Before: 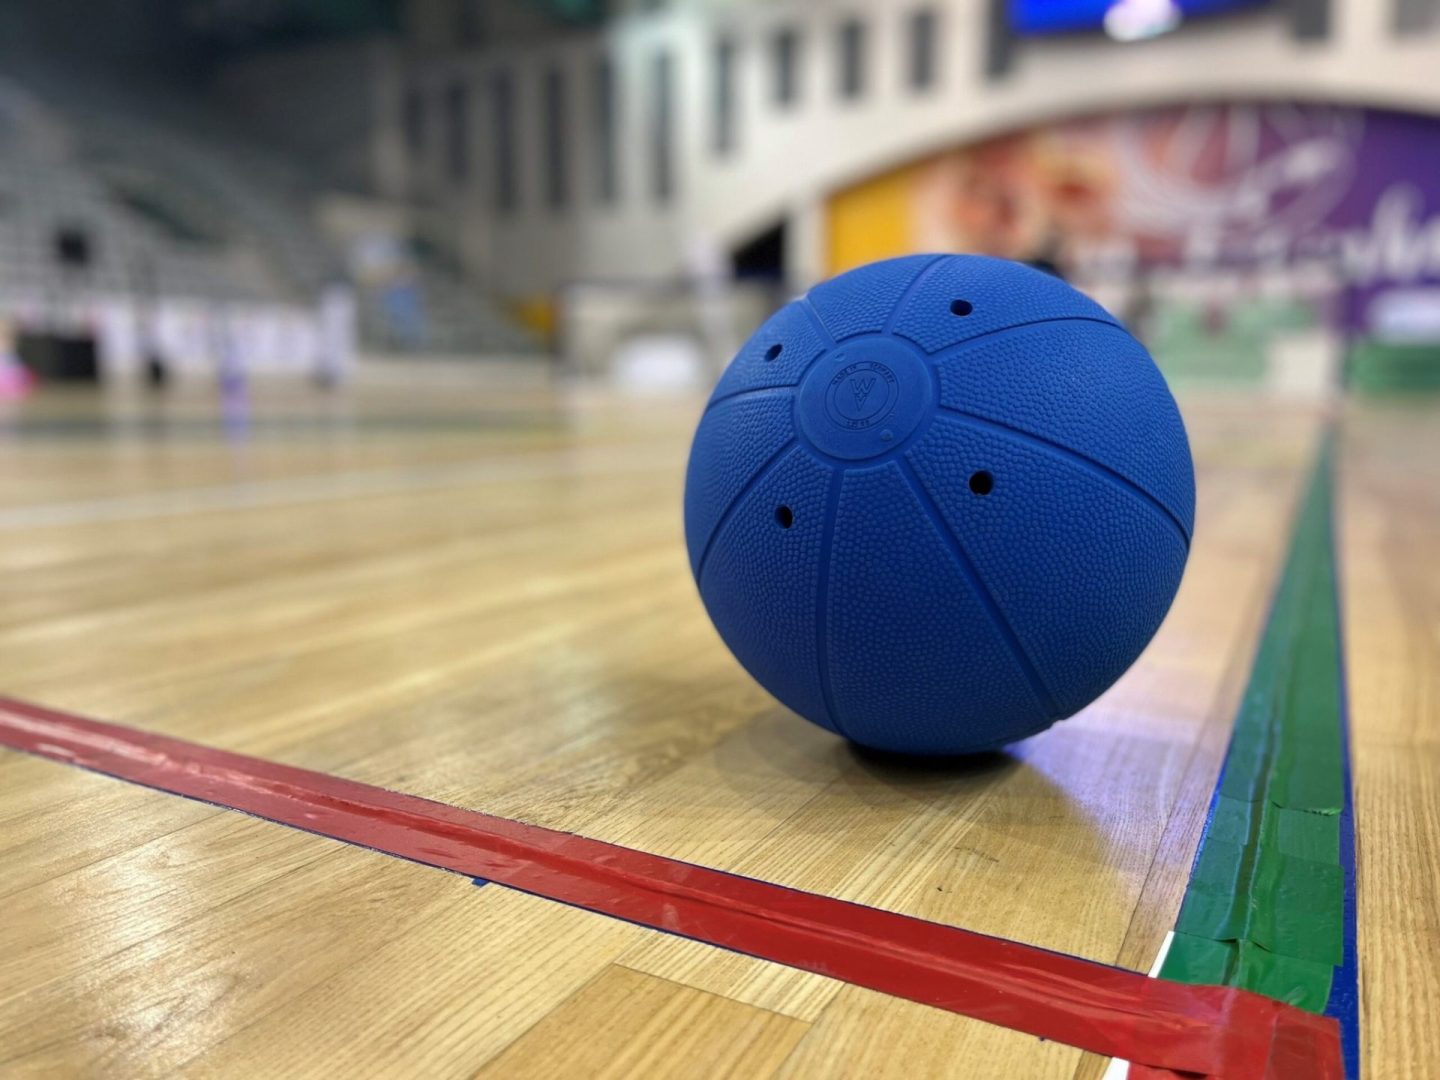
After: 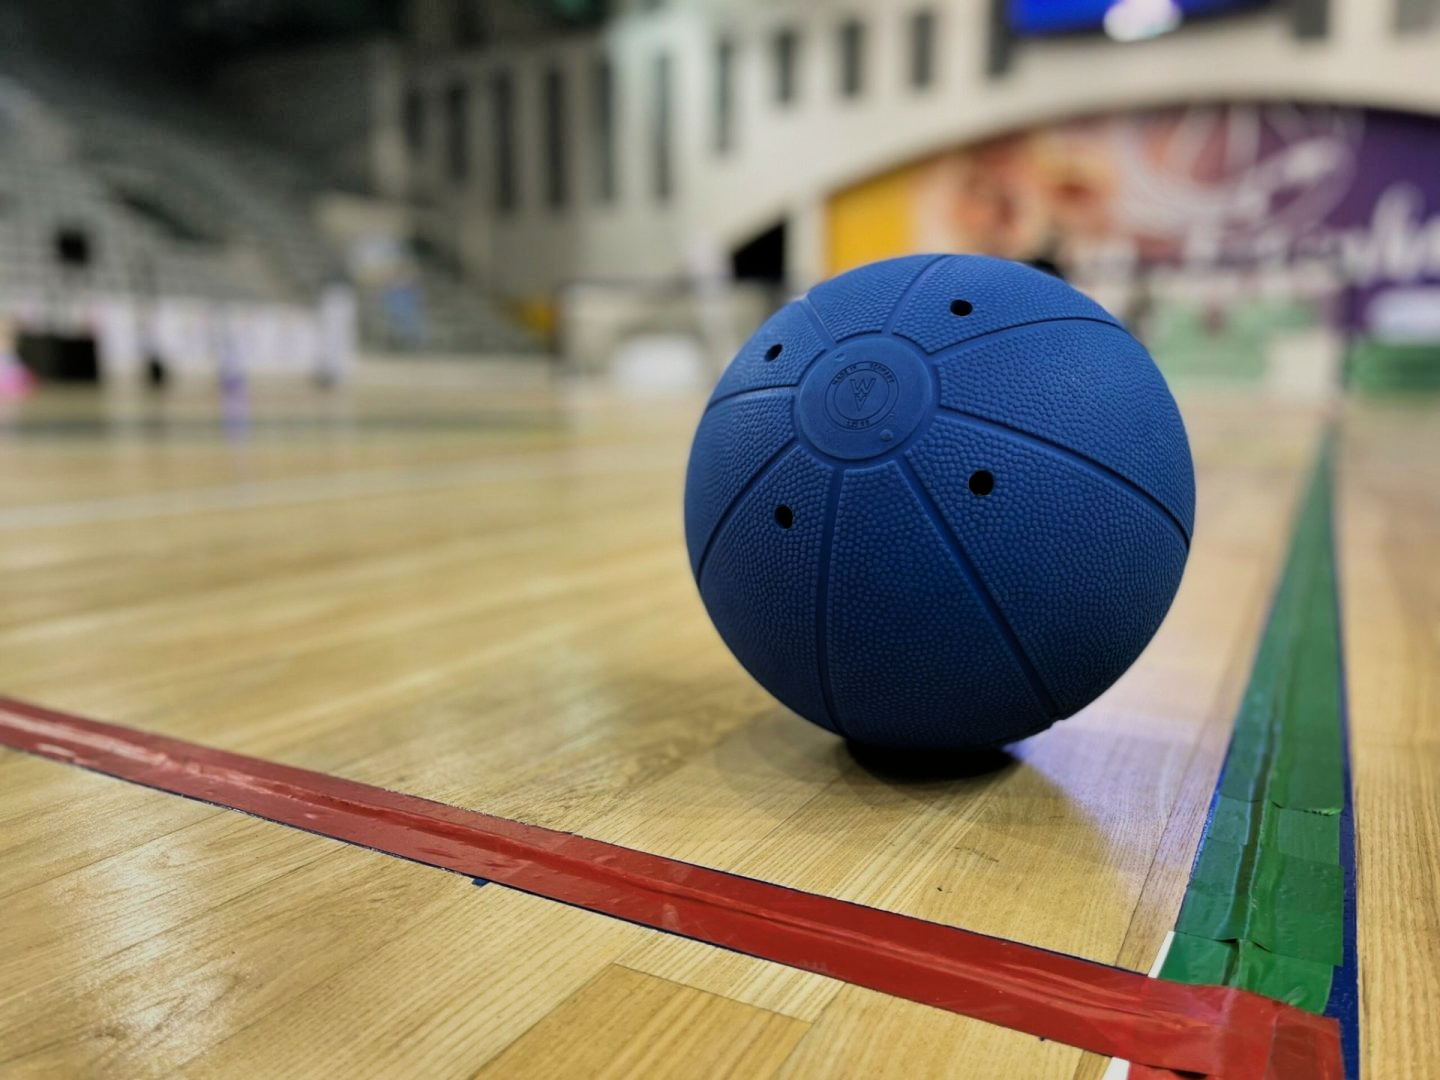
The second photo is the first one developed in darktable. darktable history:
color balance: mode lift, gamma, gain (sRGB), lift [1.04, 1, 1, 0.97], gamma [1.01, 1, 1, 0.97], gain [0.96, 1, 1, 0.97]
filmic rgb: black relative exposure -5 EV, hardness 2.88, contrast 1.3, highlights saturation mix -30%
shadows and highlights: soften with gaussian
